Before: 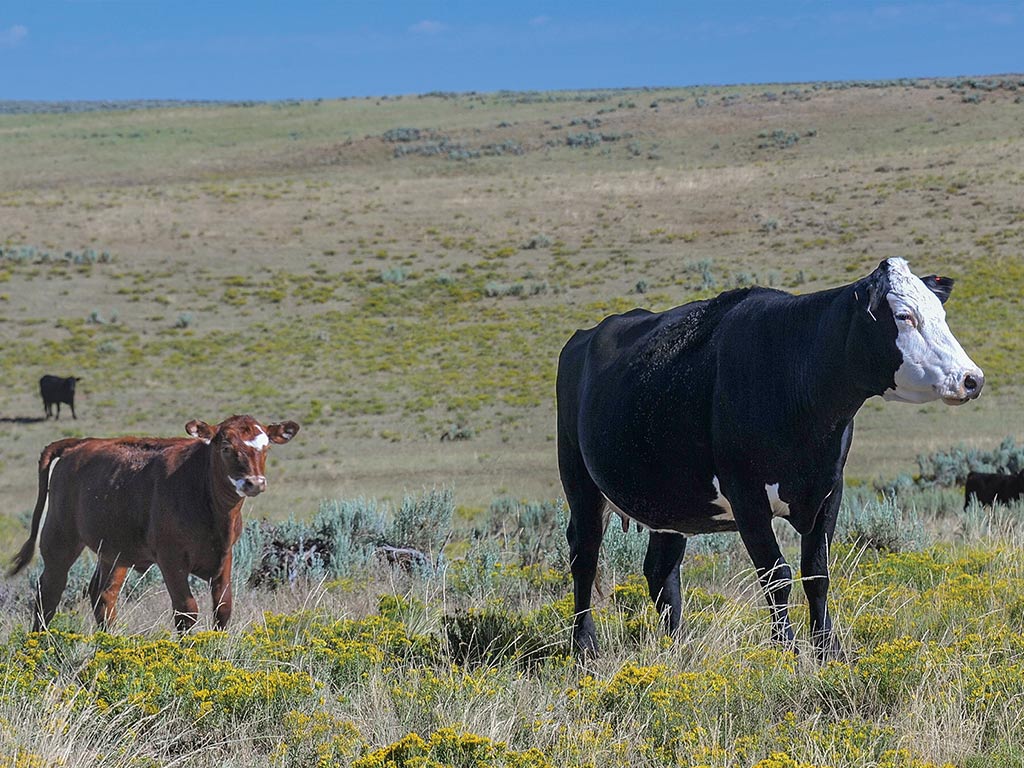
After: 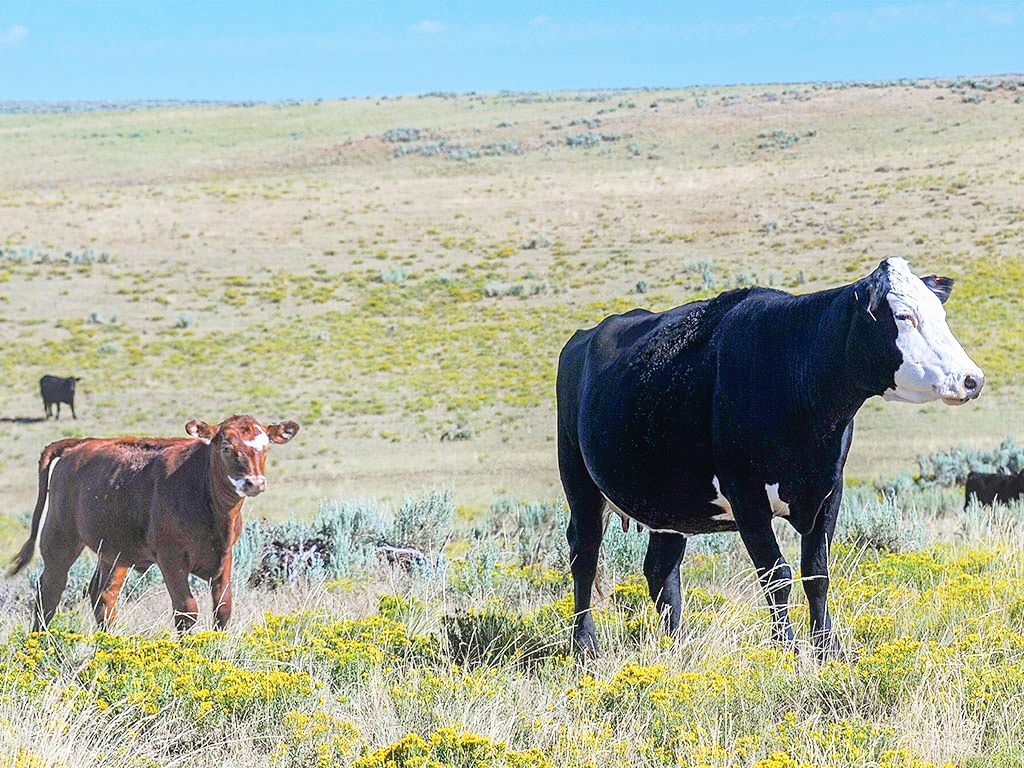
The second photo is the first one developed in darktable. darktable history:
base curve: curves: ch0 [(0, 0) (0.012, 0.01) (0.073, 0.168) (0.31, 0.711) (0.645, 0.957) (1, 1)], preserve colors none
contrast equalizer: y [[0.439, 0.44, 0.442, 0.457, 0.493, 0.498], [0.5 ×6], [0.5 ×6], [0 ×6], [0 ×6]]
